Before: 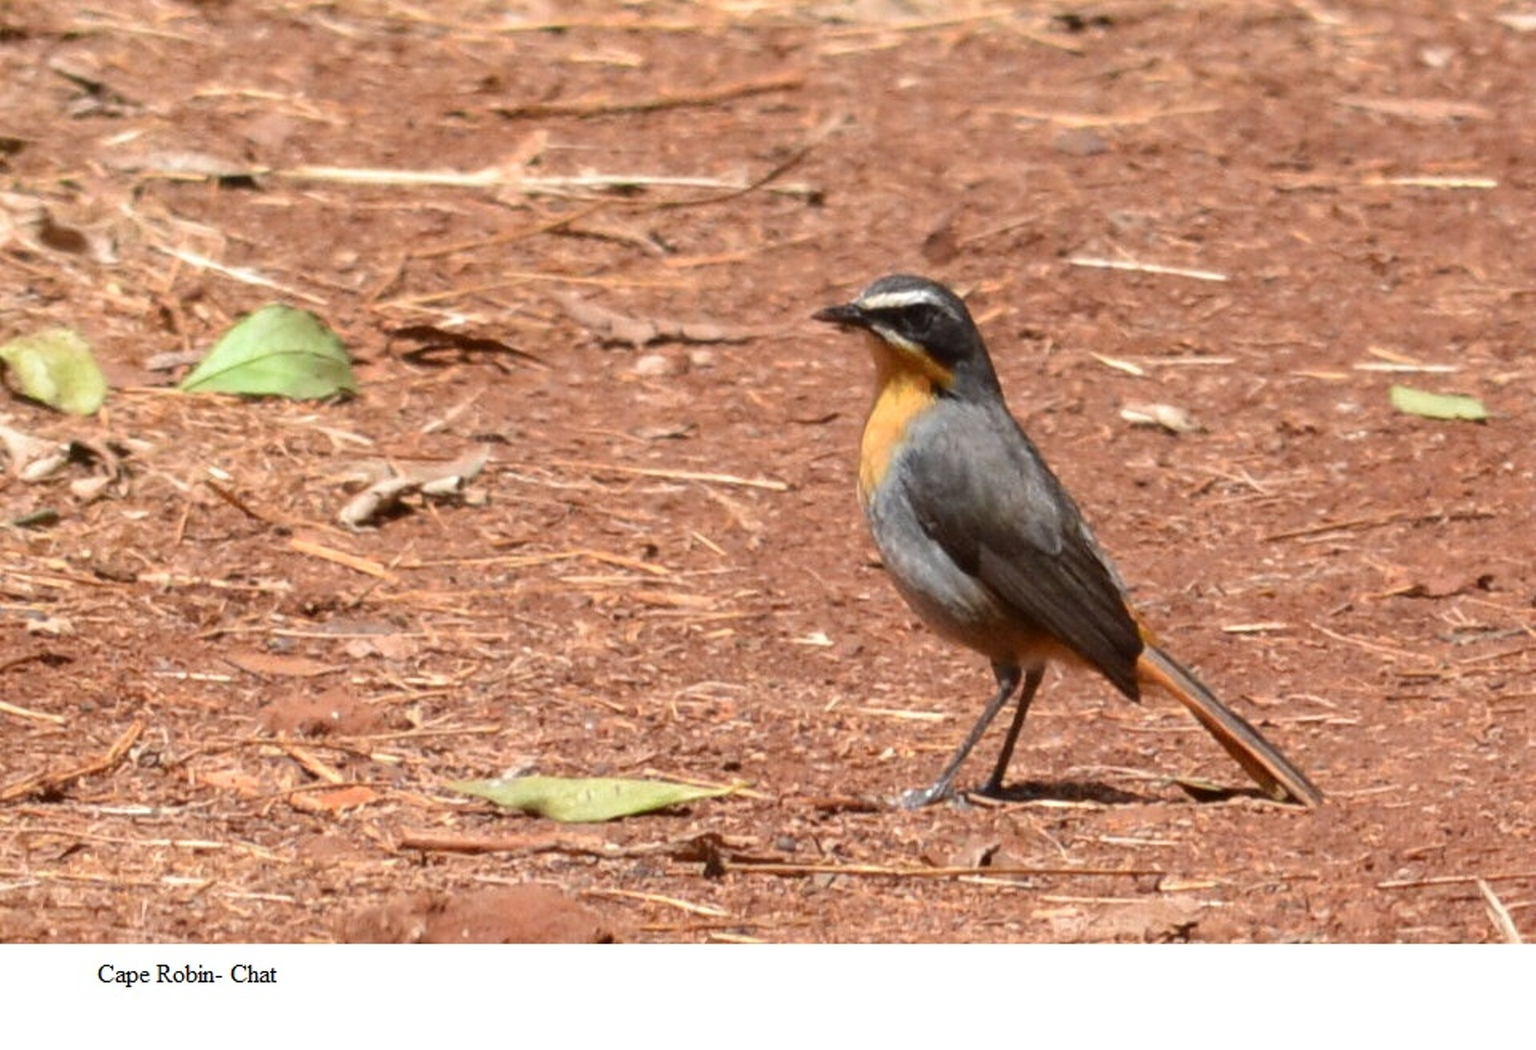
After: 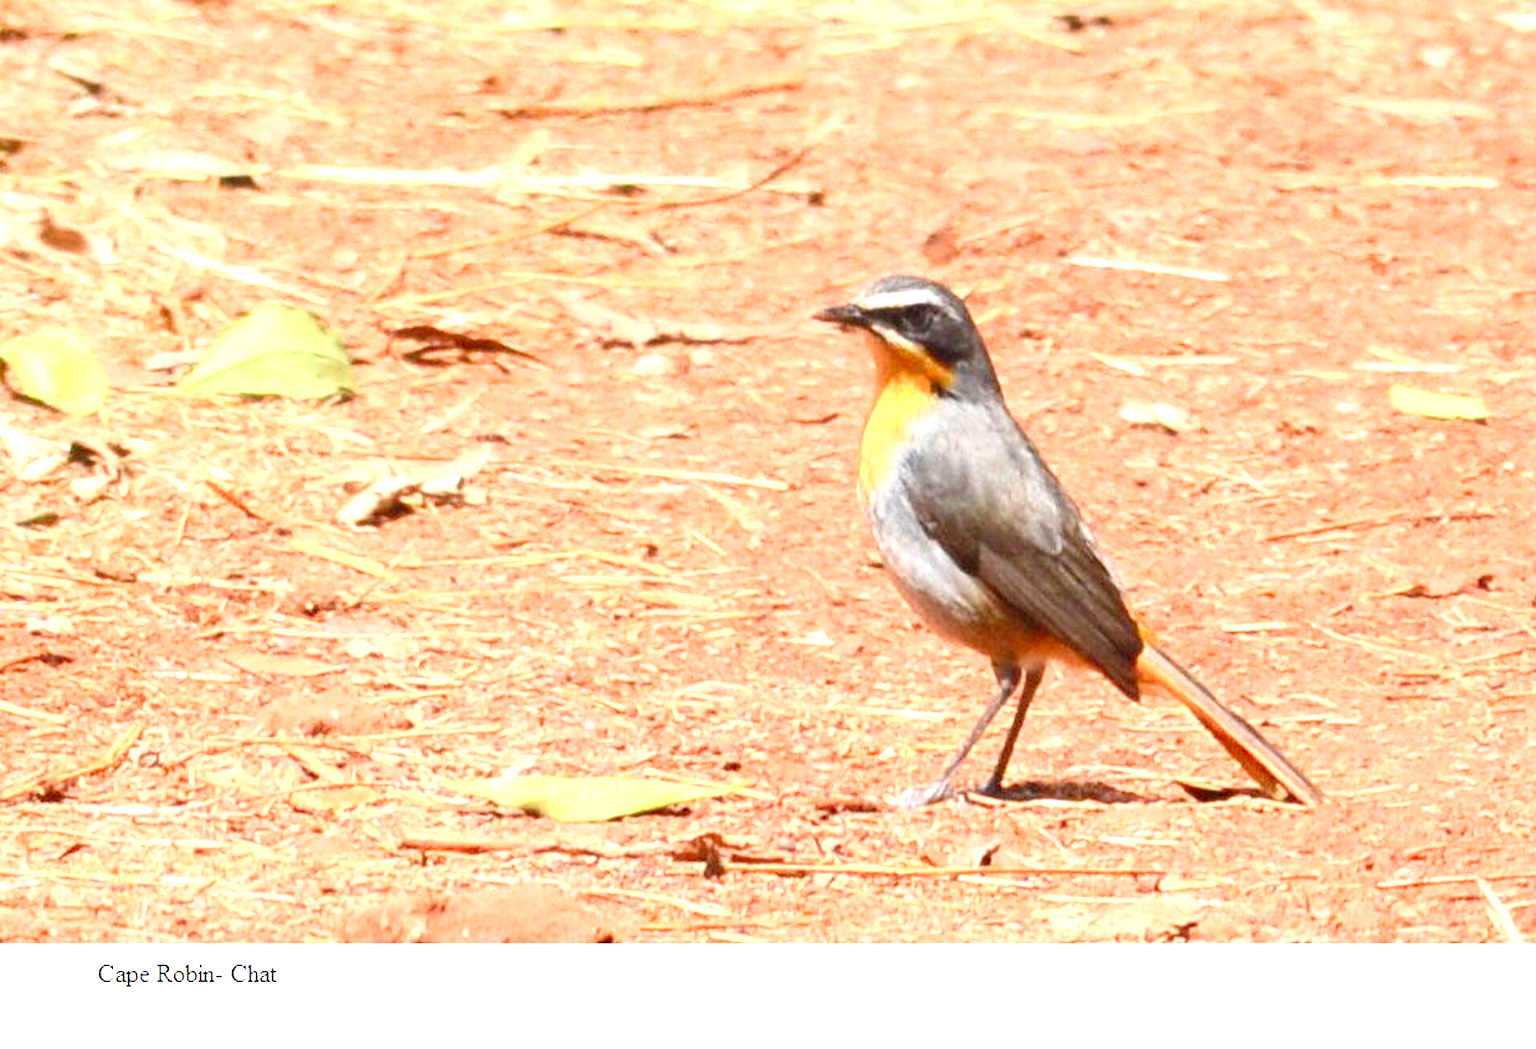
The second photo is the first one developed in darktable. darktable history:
exposure: exposure 0.201 EV, compensate highlight preservation false
contrast brightness saturation: contrast 0.198, brightness 0.153, saturation 0.147
levels: white 99.96%, levels [0.036, 0.364, 0.827]
